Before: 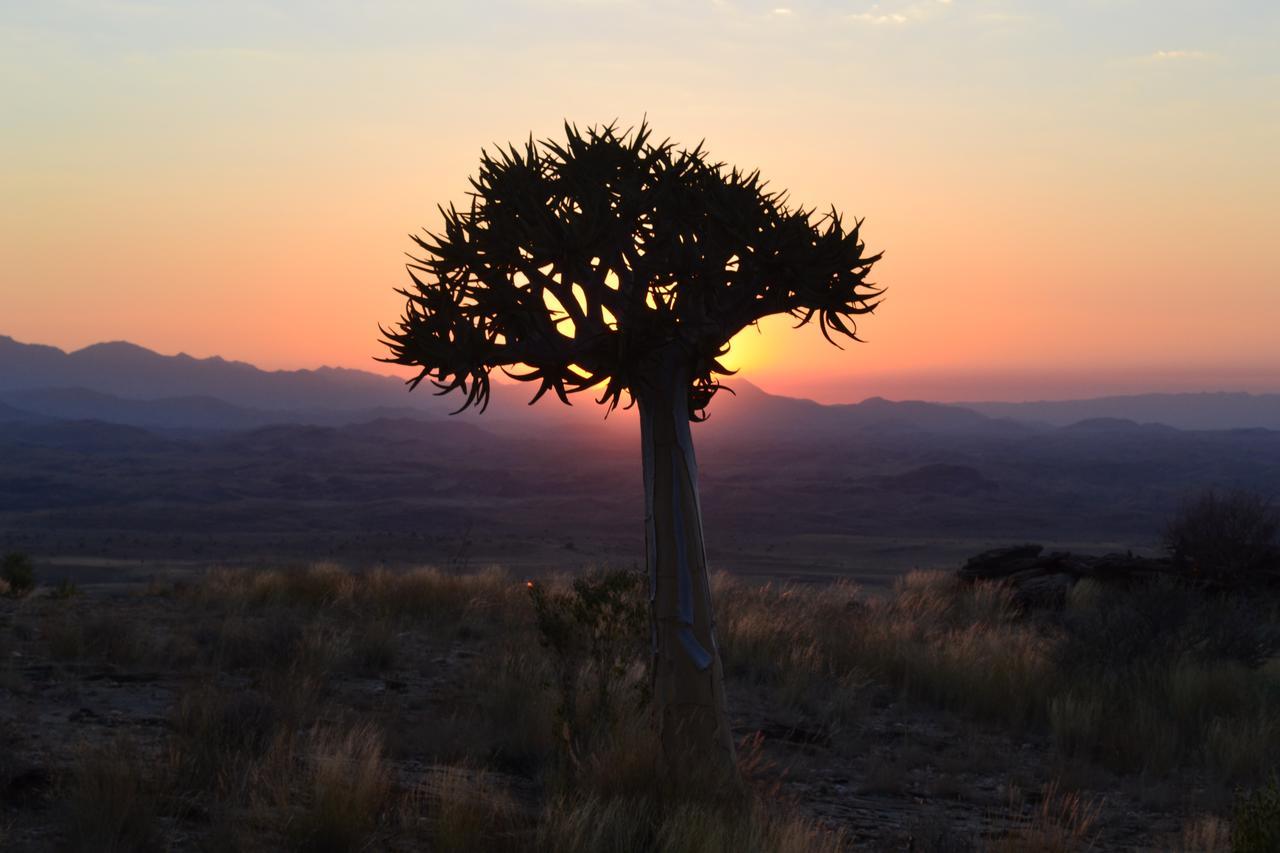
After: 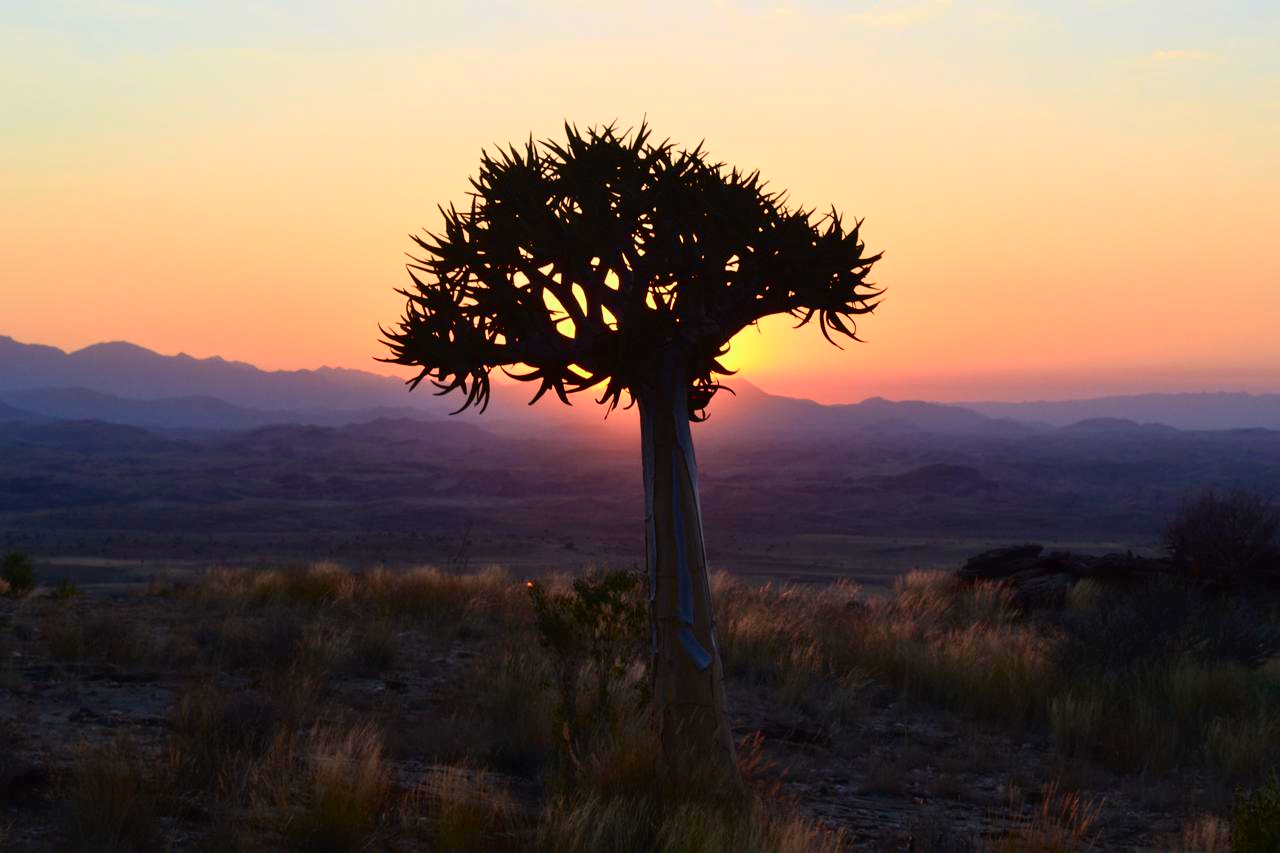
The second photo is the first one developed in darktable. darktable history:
tone curve: curves: ch0 [(0, 0) (0.091, 0.077) (0.389, 0.458) (0.745, 0.82) (0.844, 0.908) (0.909, 0.942) (1, 0.973)]; ch1 [(0, 0) (0.437, 0.404) (0.5, 0.5) (0.529, 0.55) (0.58, 0.6) (0.616, 0.649) (1, 1)]; ch2 [(0, 0) (0.442, 0.415) (0.5, 0.5) (0.535, 0.557) (0.585, 0.62) (1, 1)], color space Lab, independent channels, preserve colors none
